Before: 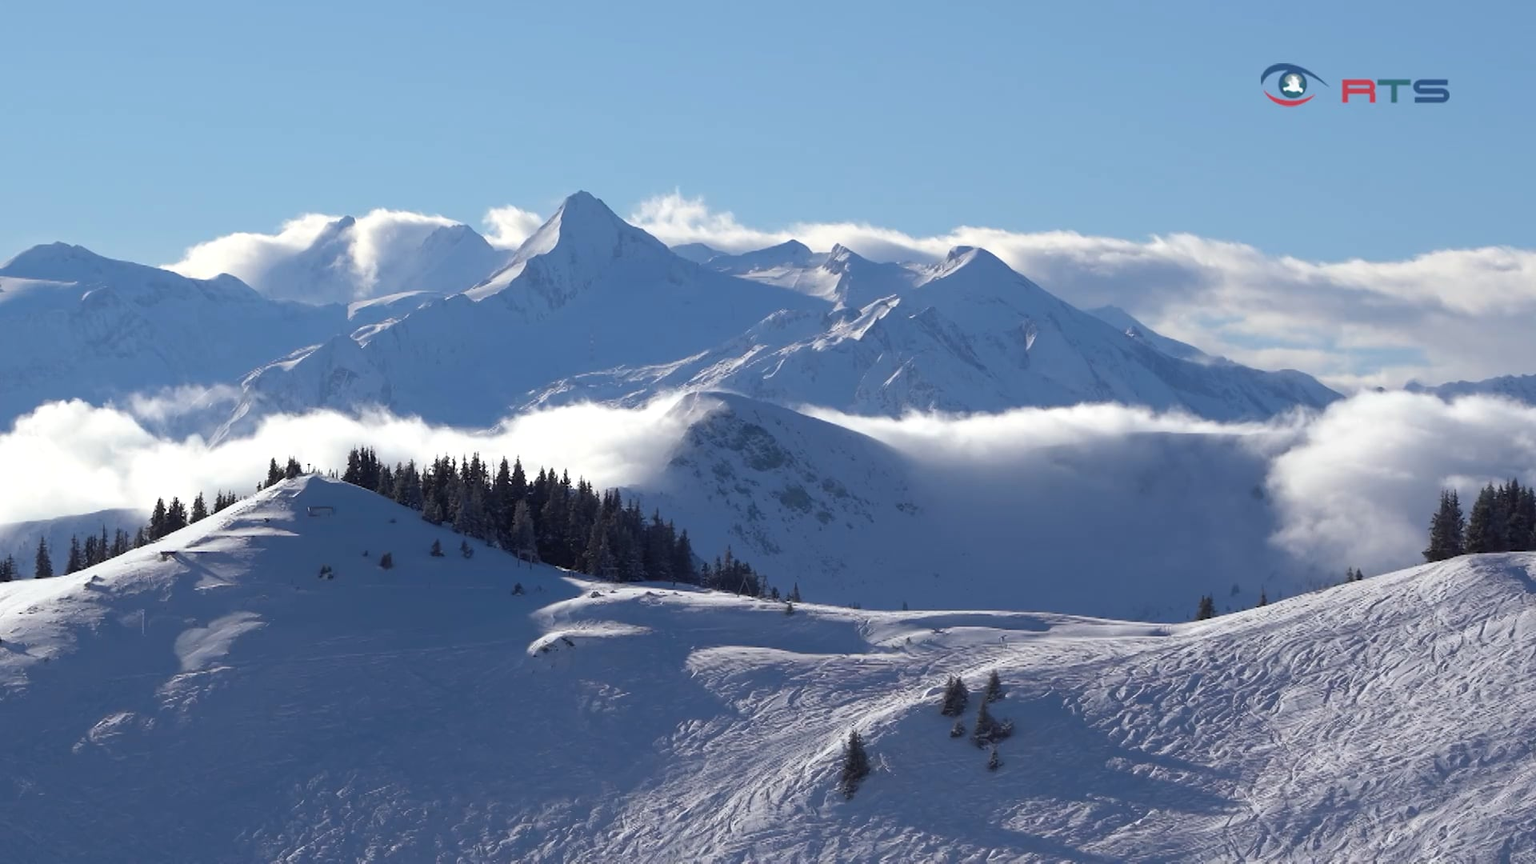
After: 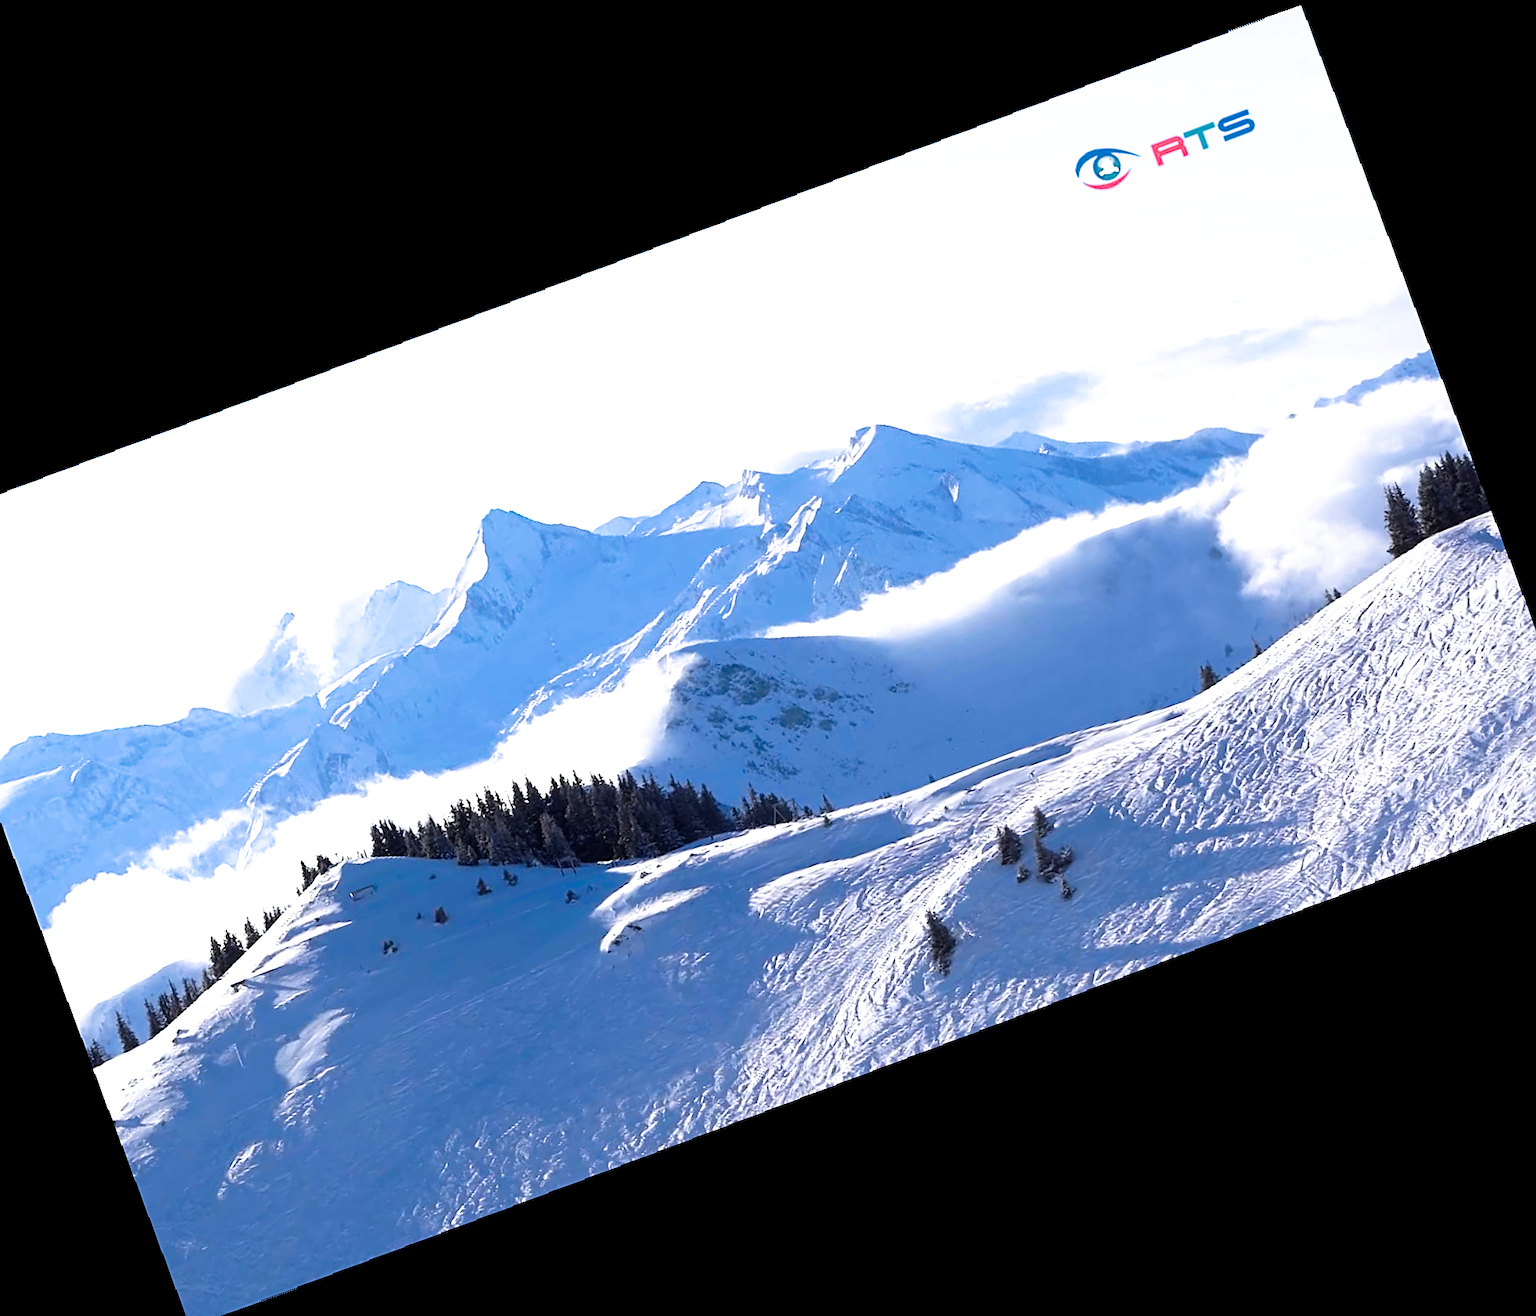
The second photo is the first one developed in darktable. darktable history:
filmic rgb: black relative exposure -12 EV, white relative exposure 2.8 EV, threshold 3 EV, target black luminance 0%, hardness 8.06, latitude 70.41%, contrast 1.14, highlights saturation mix 10%, shadows ↔ highlights balance -0.388%, color science v4 (2020), iterations of high-quality reconstruction 10, contrast in shadows soft, contrast in highlights soft, enable highlight reconstruction true
exposure: black level correction 0.001, exposure 0.955 EV, compensate exposure bias true, compensate highlight preservation false
crop and rotate: angle 19.43°, left 6.812%, right 4.125%, bottom 1.087%
sharpen: on, module defaults
tone equalizer: -8 EV -0.417 EV, -7 EV -0.389 EV, -6 EV -0.333 EV, -5 EV -0.222 EV, -3 EV 0.222 EV, -2 EV 0.333 EV, -1 EV 0.389 EV, +0 EV 0.417 EV, edges refinement/feathering 500, mask exposure compensation -1.57 EV, preserve details no
rotate and perspective: rotation -1.17°, automatic cropping off
